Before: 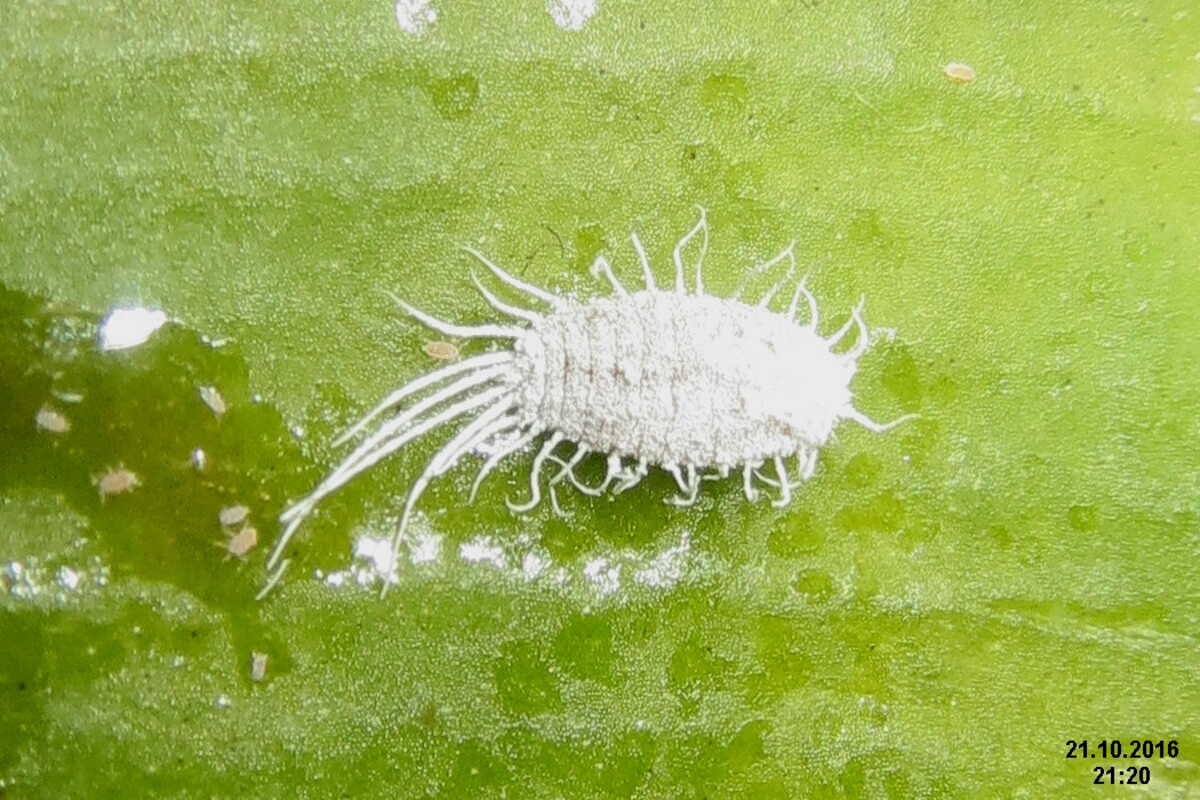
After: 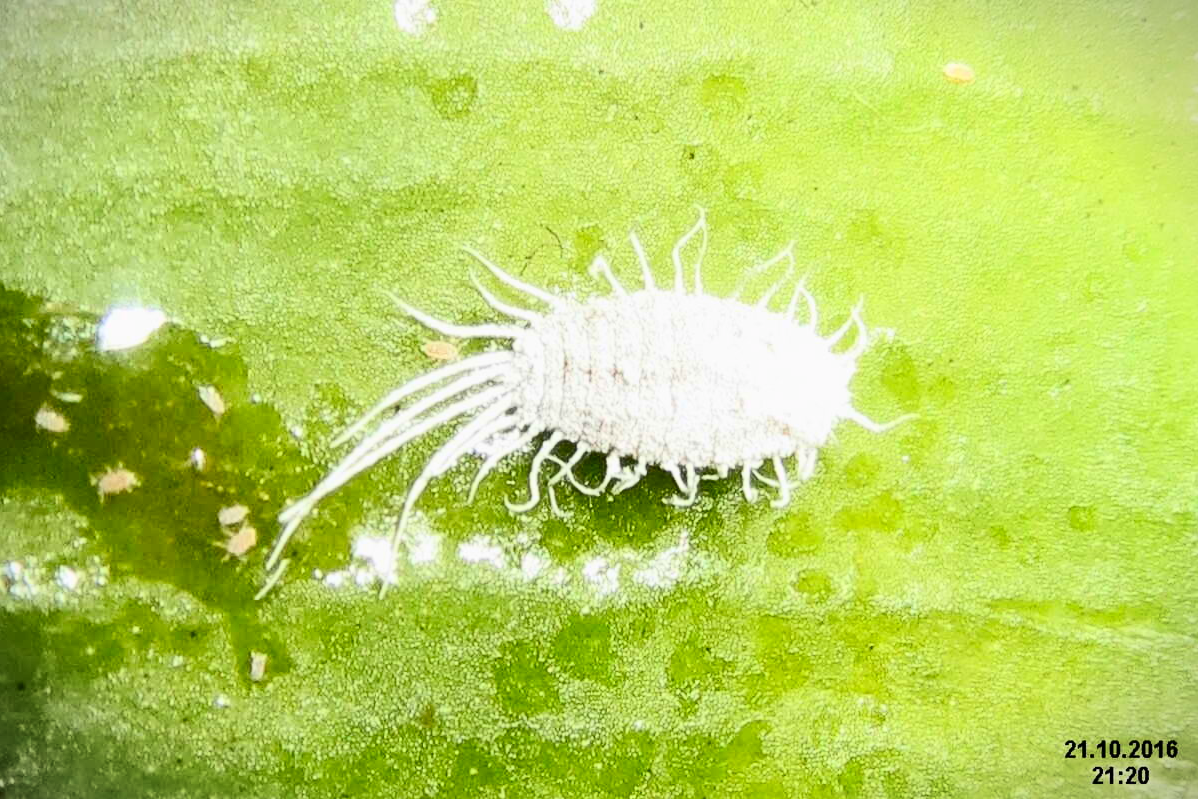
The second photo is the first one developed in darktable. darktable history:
vignetting: fall-off start 100.59%, width/height ratio 1.302
crop and rotate: left 0.165%, bottom 0.002%
contrast brightness saturation: contrast 0.396, brightness 0.102, saturation 0.211
